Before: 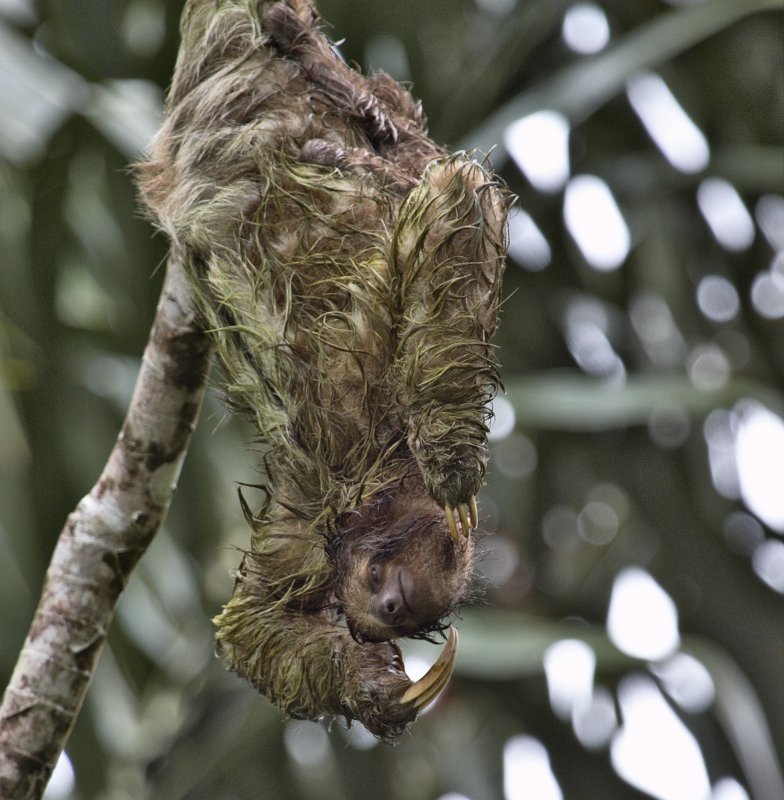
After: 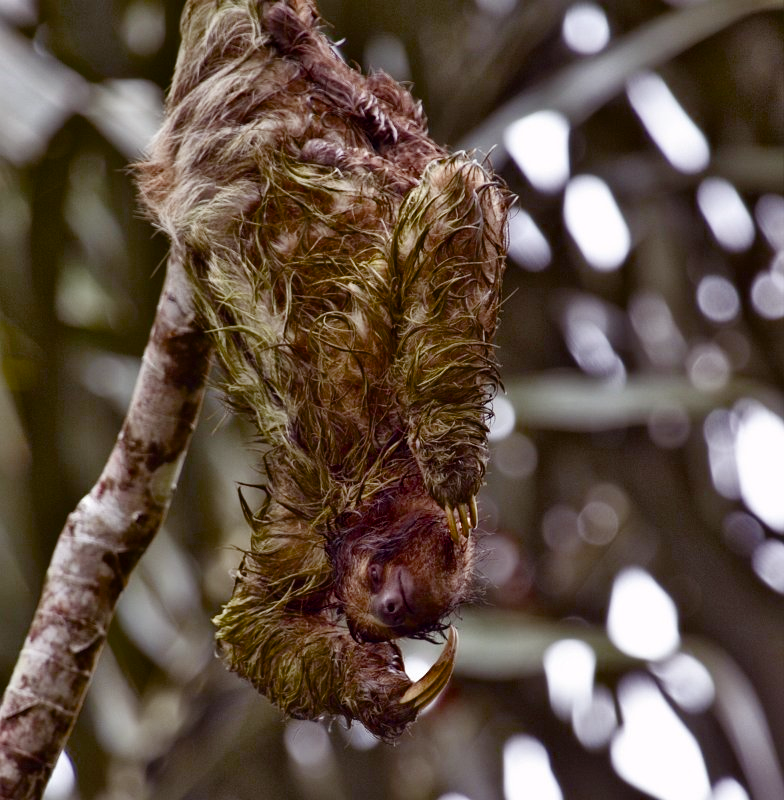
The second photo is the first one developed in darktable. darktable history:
color balance rgb: power › luminance -7.588%, power › chroma 1.355%, power › hue 330.31°, perceptual saturation grading › global saturation 24.7%, perceptual saturation grading › highlights -50.662%, perceptual saturation grading › mid-tones 19.512%, perceptual saturation grading › shadows 61.763%, saturation formula JzAzBz (2021)
